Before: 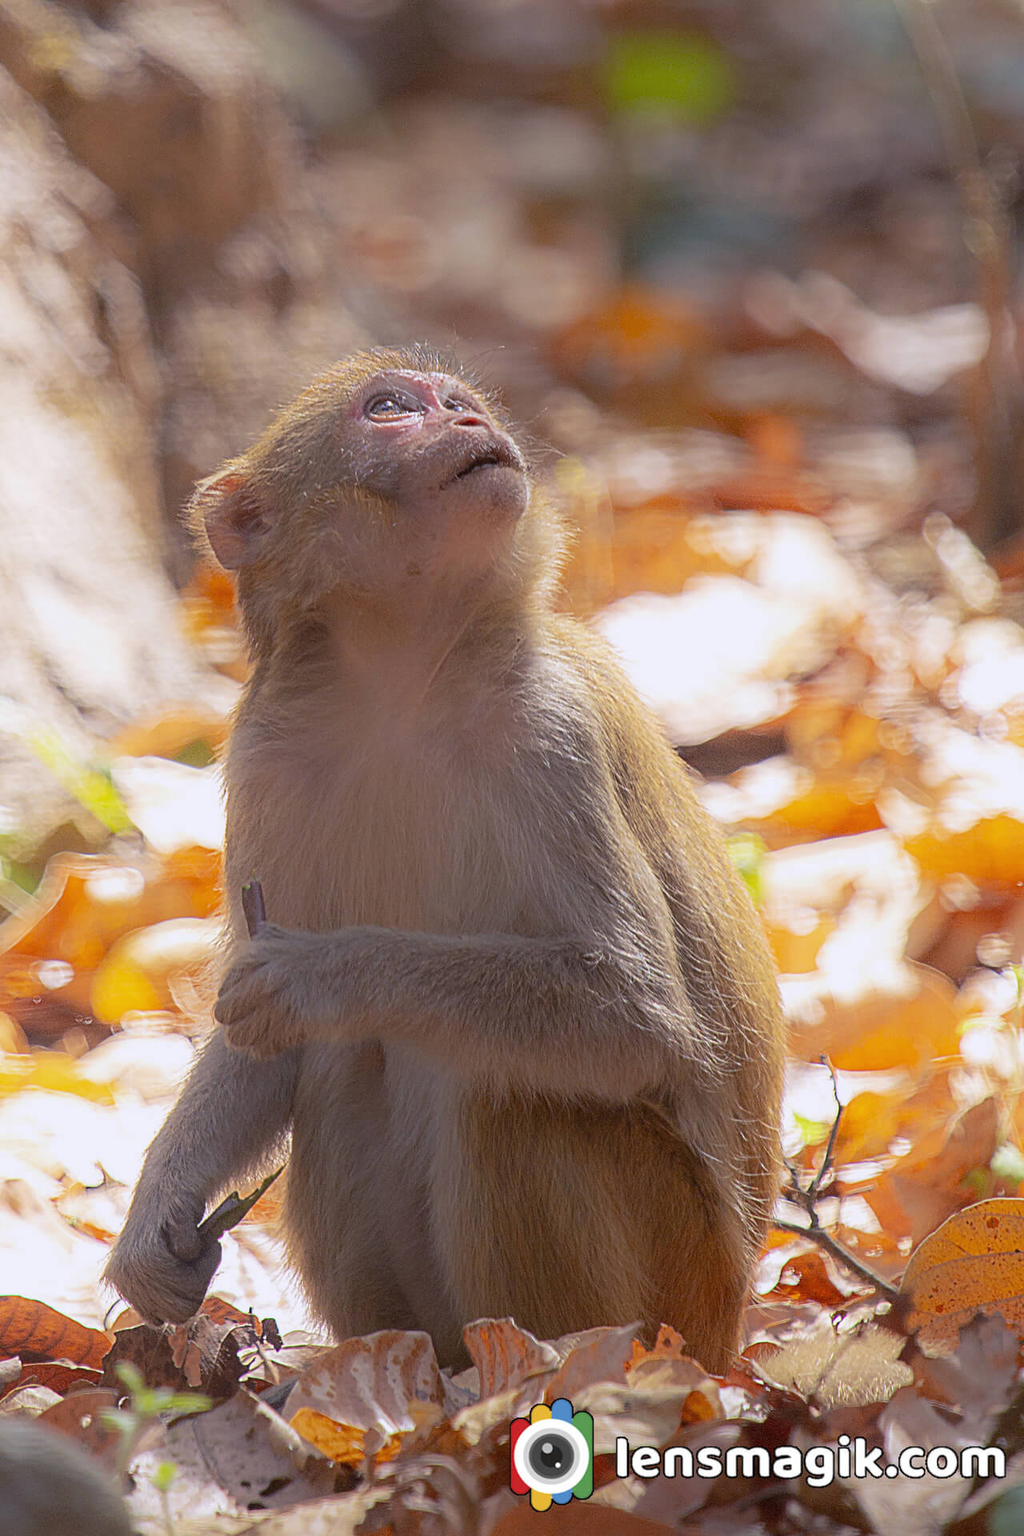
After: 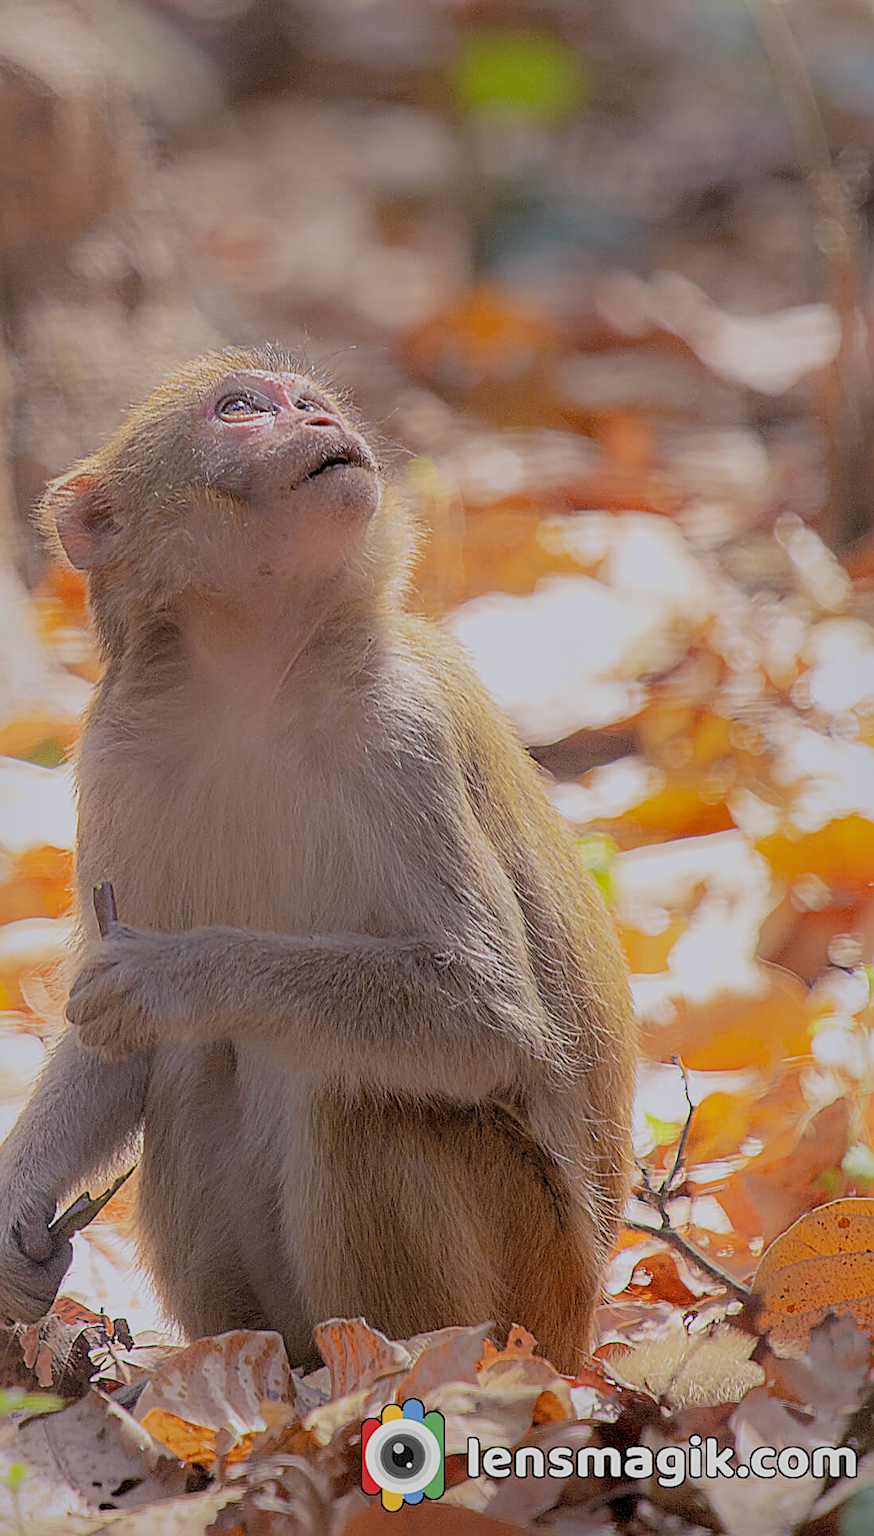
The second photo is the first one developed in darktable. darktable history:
crop and rotate: left 14.584%
shadows and highlights: shadows 40, highlights -60
sharpen: on, module defaults
rgb levels: levels [[0.01, 0.419, 0.839], [0, 0.5, 1], [0, 0.5, 1]]
filmic rgb: hardness 4.17, contrast 0.921
